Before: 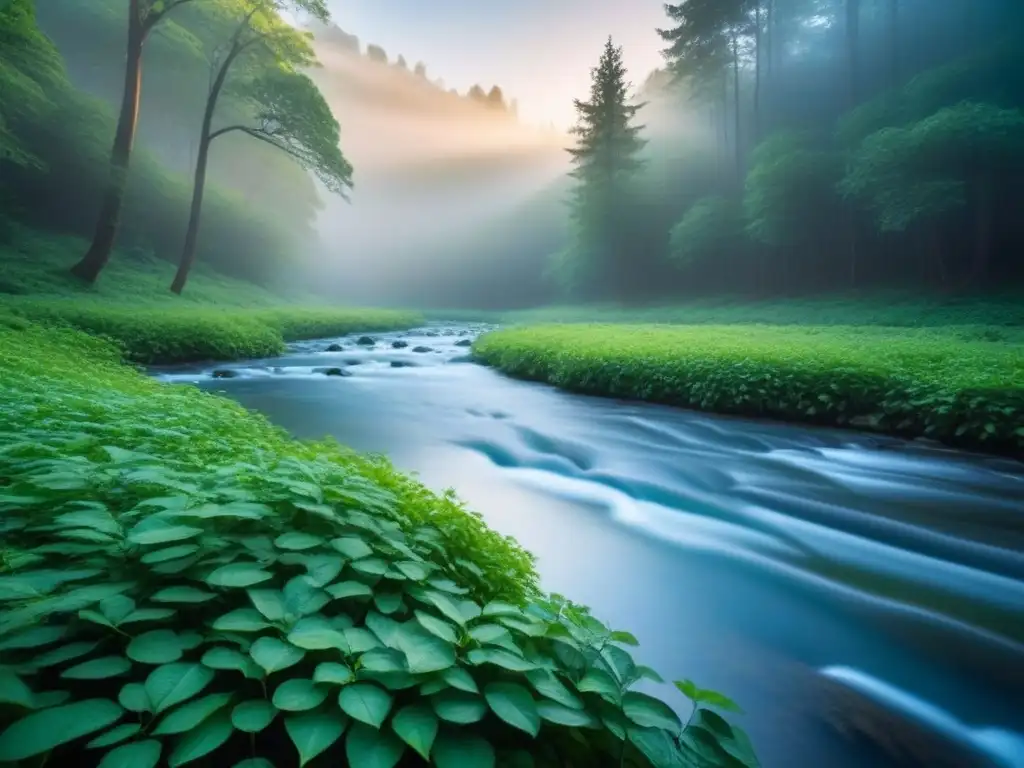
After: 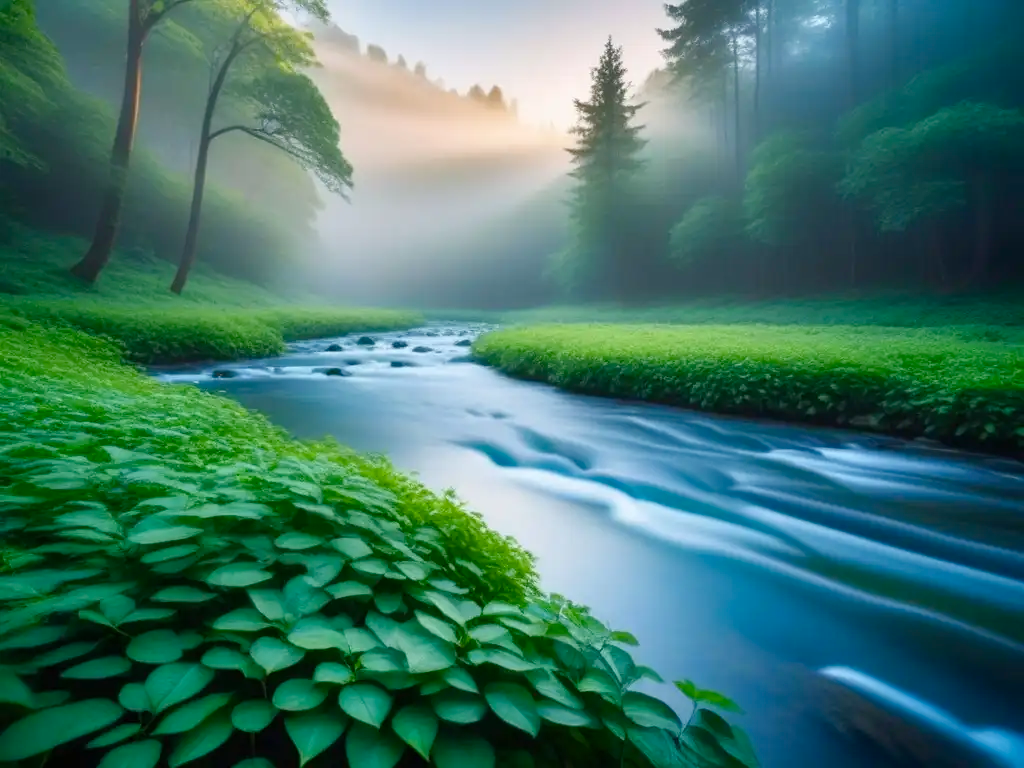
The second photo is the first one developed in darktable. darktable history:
color balance rgb: perceptual saturation grading › global saturation 20%, perceptual saturation grading › highlights -25.012%, perceptual saturation grading › shadows 25.383%
